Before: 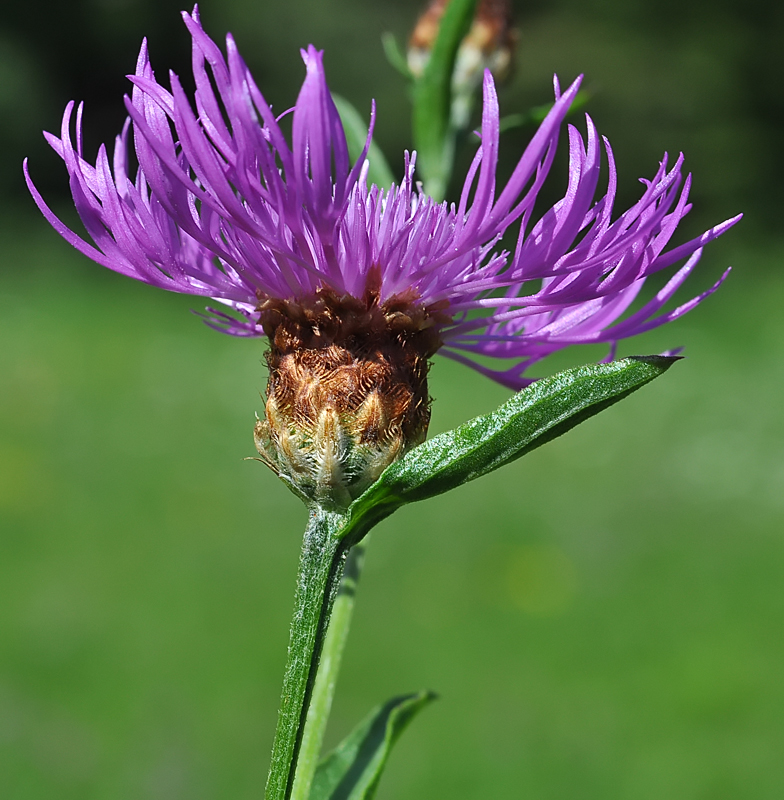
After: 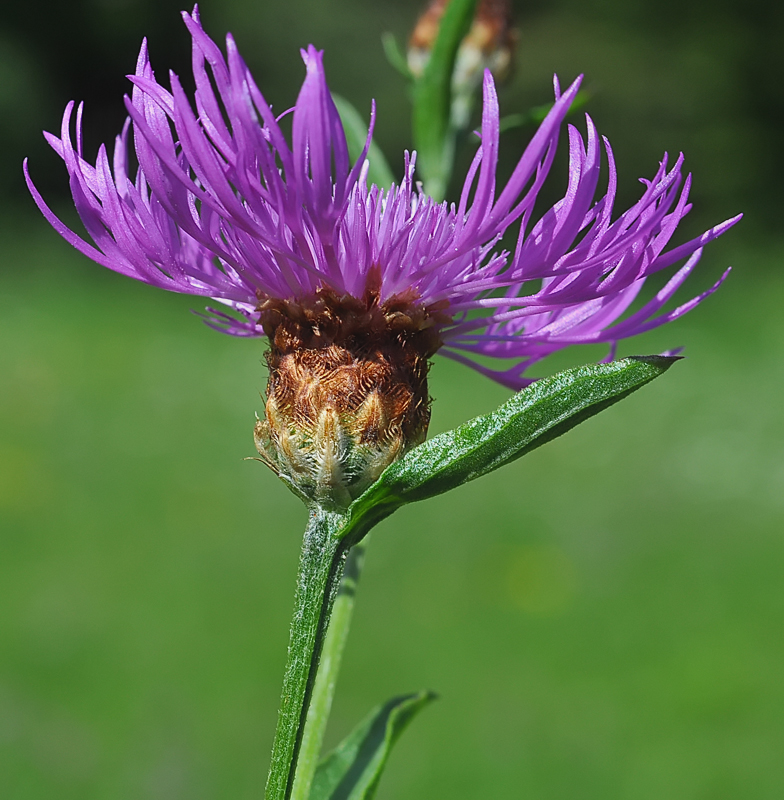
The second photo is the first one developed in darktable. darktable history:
contrast equalizer: y [[0.439, 0.44, 0.442, 0.457, 0.493, 0.498], [0.5 ×6], [0.5 ×6], [0 ×6], [0 ×6]], mix 0.76
